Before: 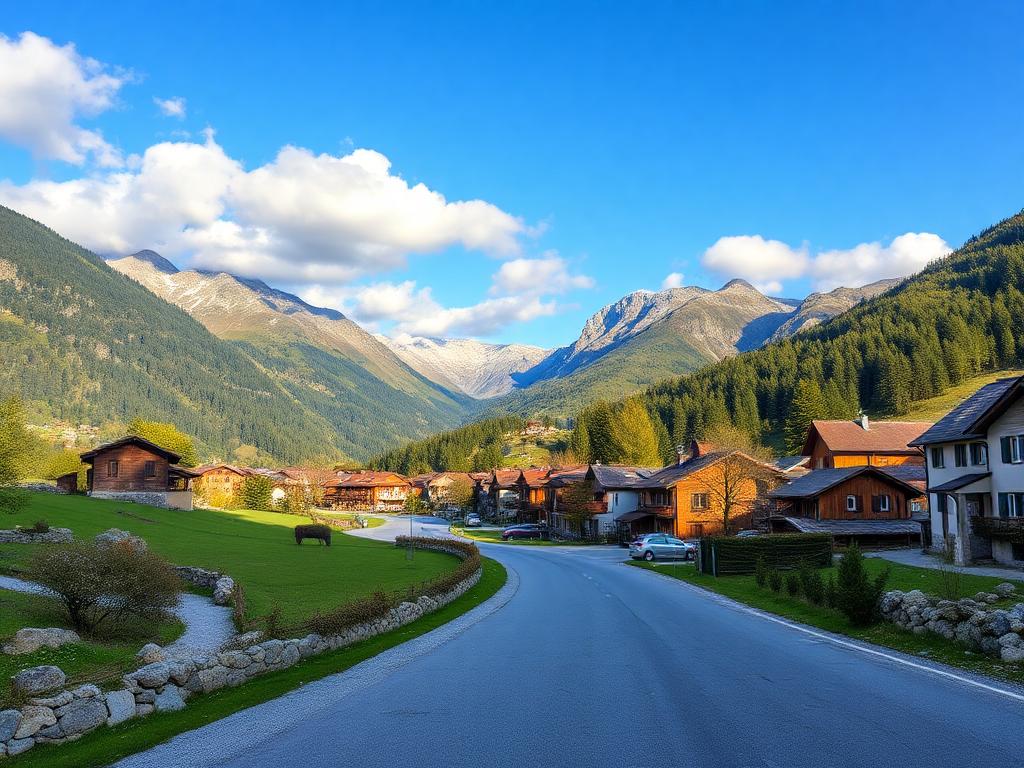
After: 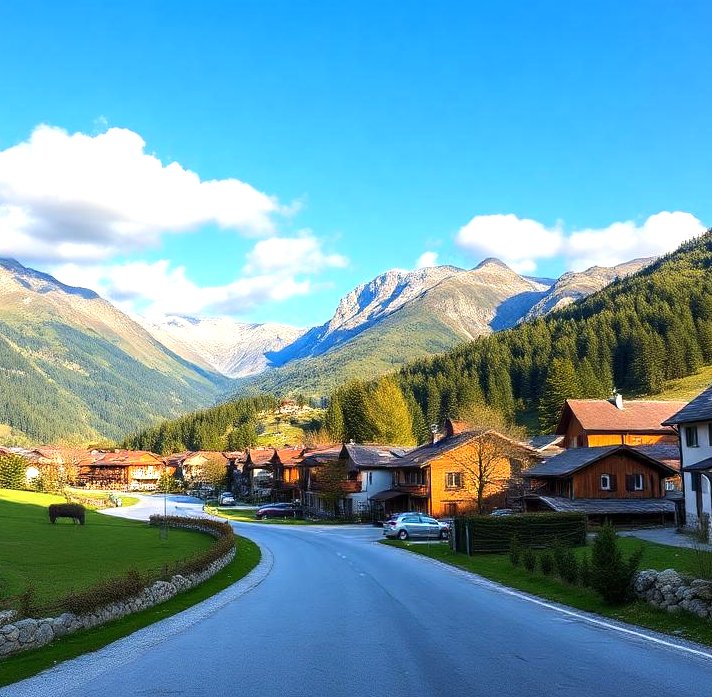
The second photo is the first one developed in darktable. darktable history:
crop and rotate: left 24.034%, top 2.838%, right 6.406%, bottom 6.299%
tone equalizer: -8 EV 0.001 EV, -7 EV -0.002 EV, -6 EV 0.002 EV, -5 EV -0.03 EV, -4 EV -0.116 EV, -3 EV -0.169 EV, -2 EV 0.24 EV, -1 EV 0.702 EV, +0 EV 0.493 EV
